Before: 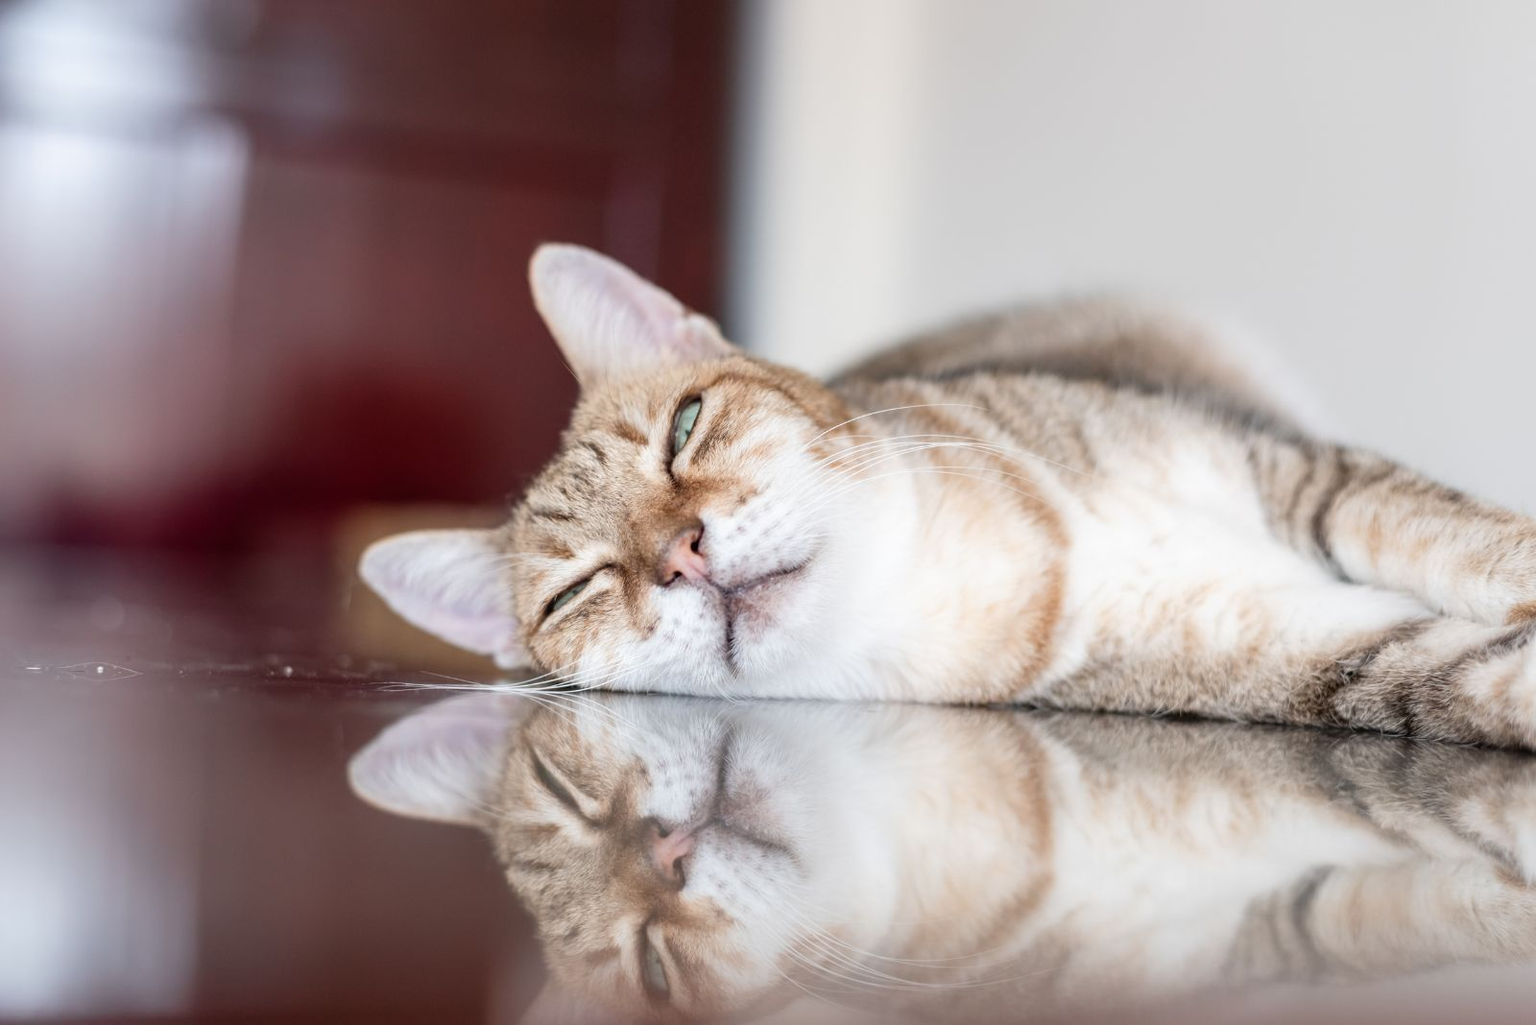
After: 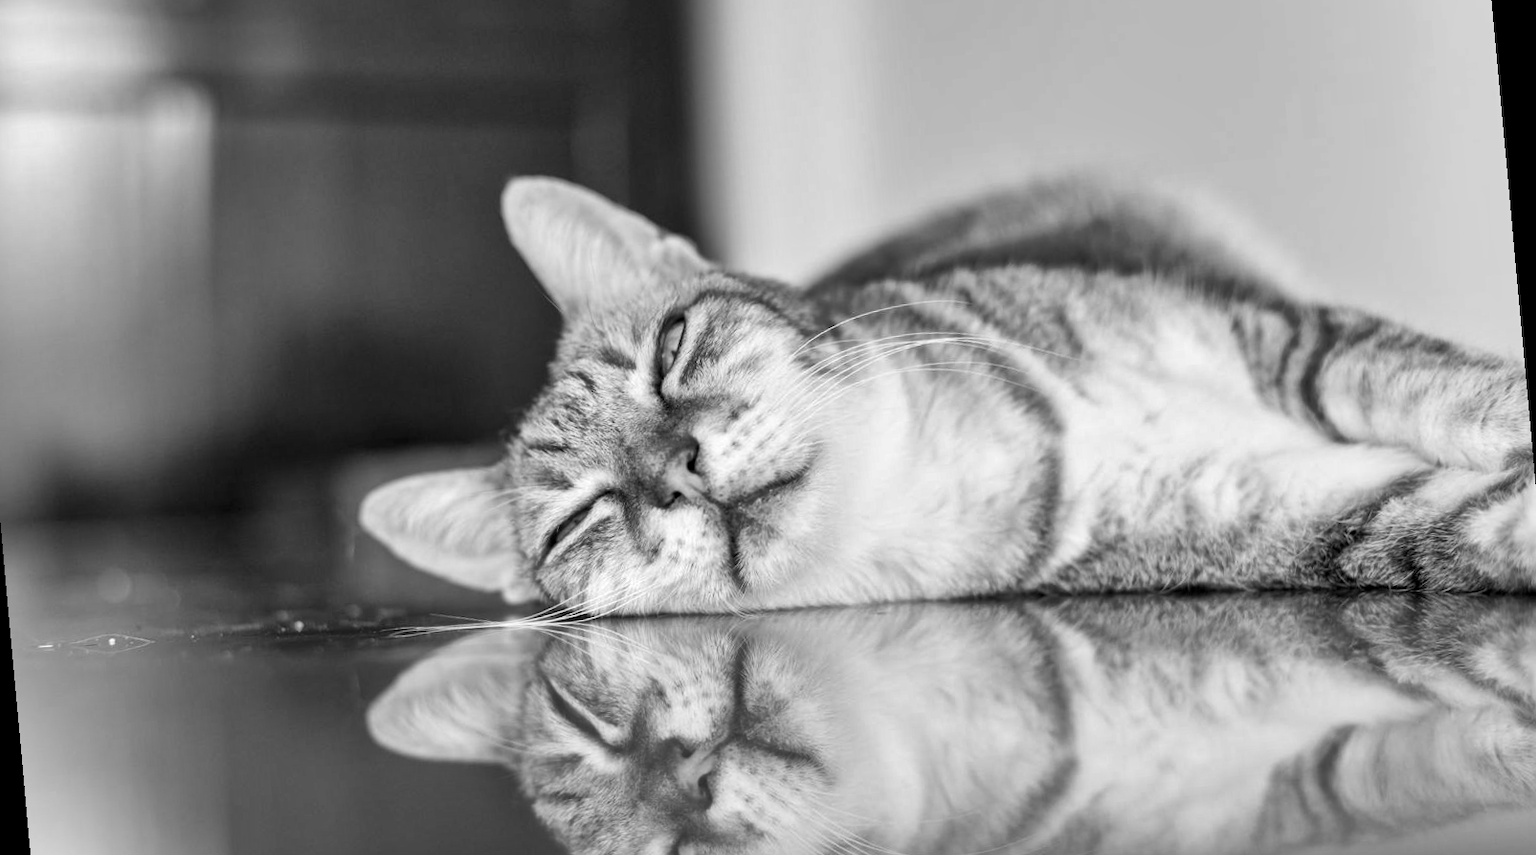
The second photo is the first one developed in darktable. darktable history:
shadows and highlights: soften with gaussian
crop and rotate: left 2.991%, top 13.302%, right 1.981%, bottom 12.636%
local contrast: mode bilateral grid, contrast 20, coarseness 19, detail 163%, midtone range 0.2
color calibration: output gray [0.22, 0.42, 0.37, 0], gray › normalize channels true, illuminant same as pipeline (D50), adaptation XYZ, x 0.346, y 0.359, gamut compression 0
rotate and perspective: rotation -5.2°, automatic cropping off
